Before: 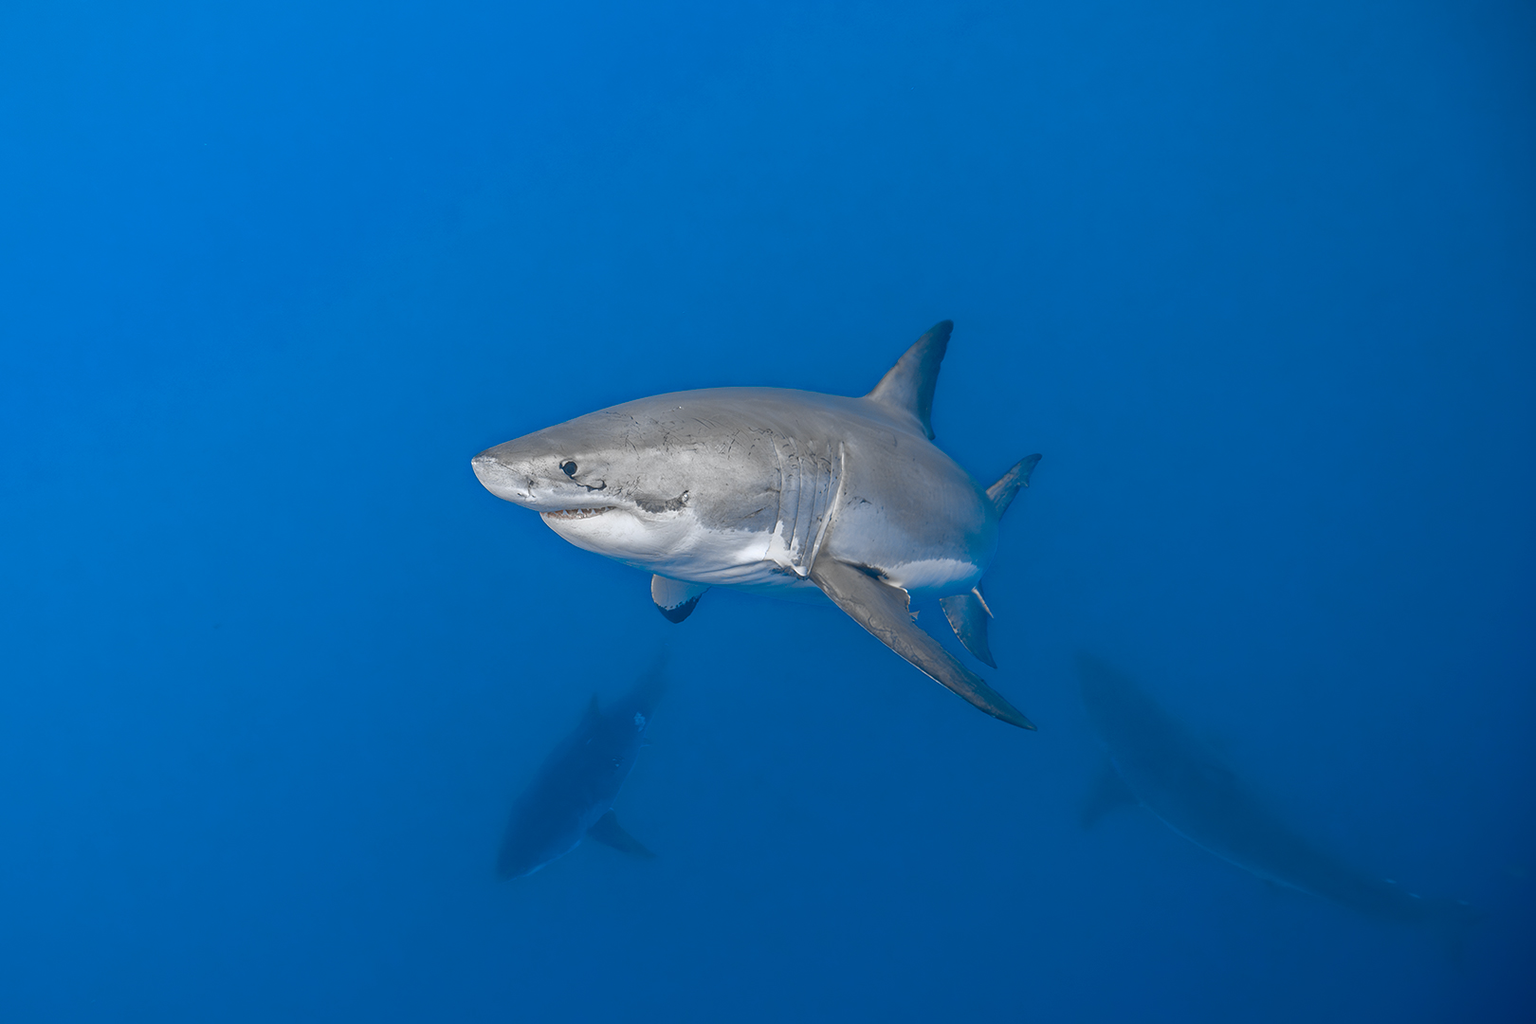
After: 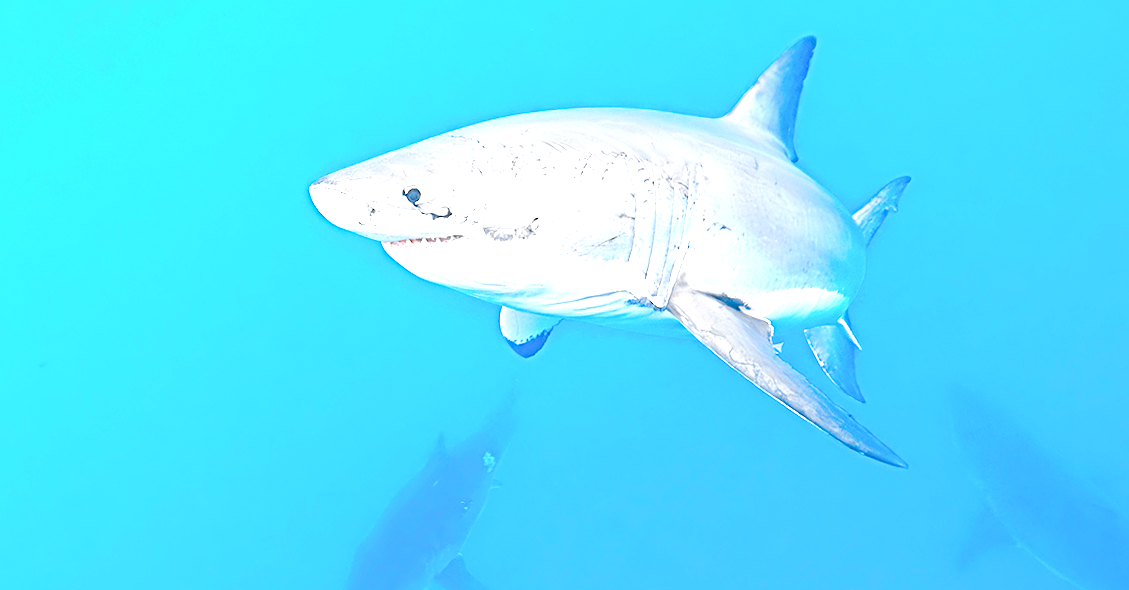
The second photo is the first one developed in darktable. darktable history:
sharpen: radius 4
exposure: black level correction 0, exposure 1.741 EV, compensate exposure bias true, compensate highlight preservation false
levels: levels [0.036, 0.364, 0.827]
tone curve: curves: ch0 [(0, 0) (0.822, 0.825) (0.994, 0.955)]; ch1 [(0, 0) (0.226, 0.261) (0.383, 0.397) (0.46, 0.46) (0.498, 0.501) (0.524, 0.543) (0.578, 0.575) (1, 1)]; ch2 [(0, 0) (0.438, 0.456) (0.5, 0.495) (0.547, 0.515) (0.597, 0.58) (0.629, 0.603) (1, 1)], color space Lab, independent channels, preserve colors none
rotate and perspective: rotation -0.45°, automatic cropping original format, crop left 0.008, crop right 0.992, crop top 0.012, crop bottom 0.988
crop: left 11.123%, top 27.61%, right 18.3%, bottom 17.034%
